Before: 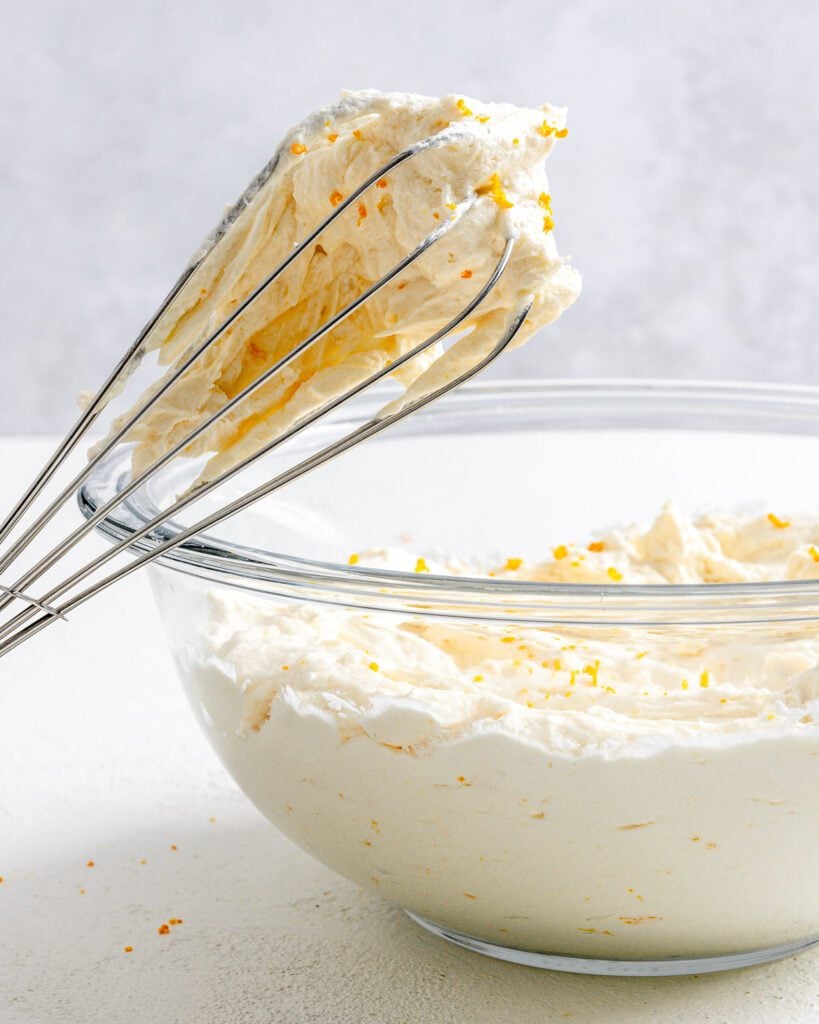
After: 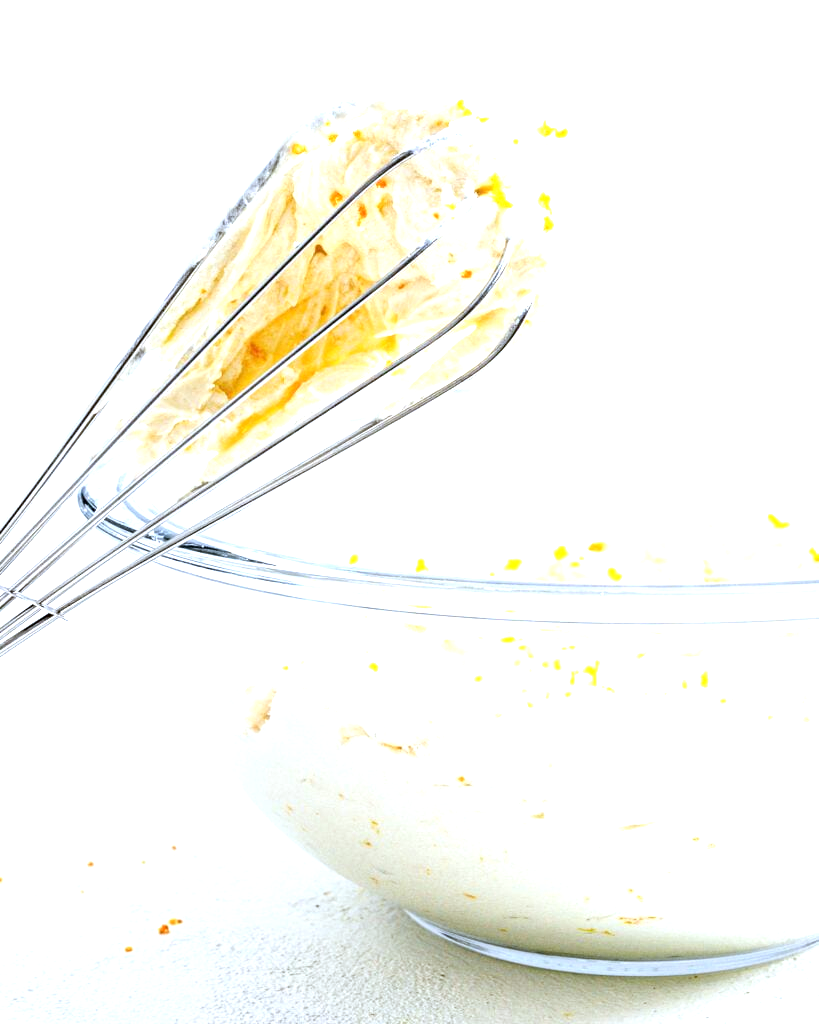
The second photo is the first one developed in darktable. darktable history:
exposure: black level correction 0.001, exposure 1.129 EV, compensate exposure bias true, compensate highlight preservation false
white balance: red 0.926, green 1.003, blue 1.133
